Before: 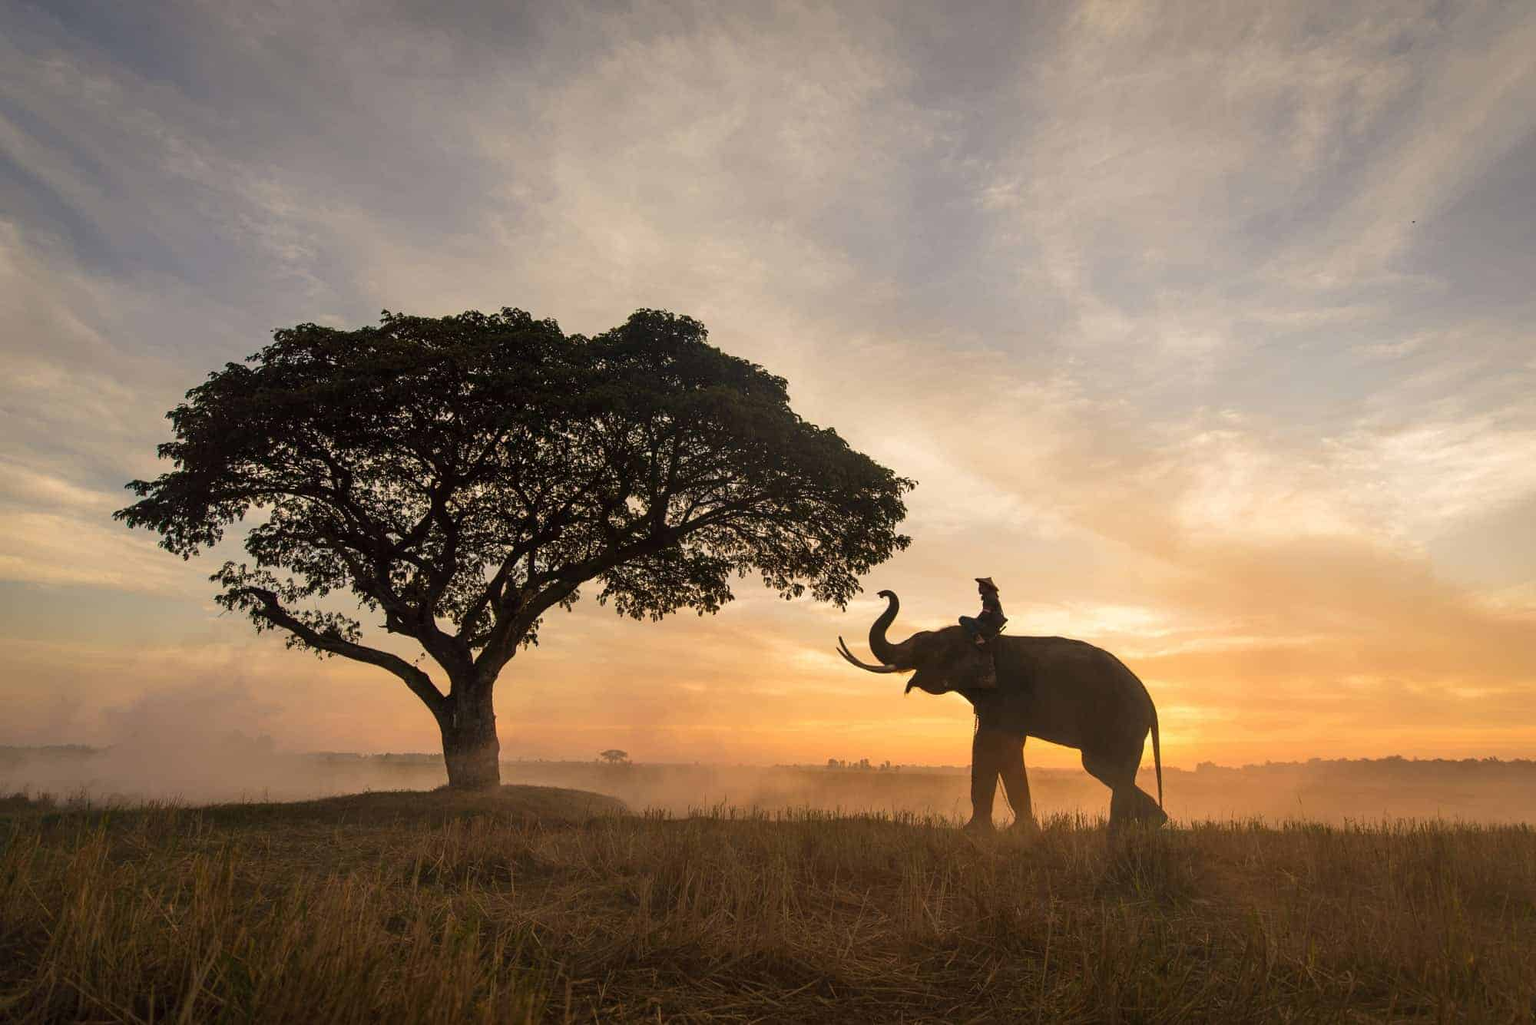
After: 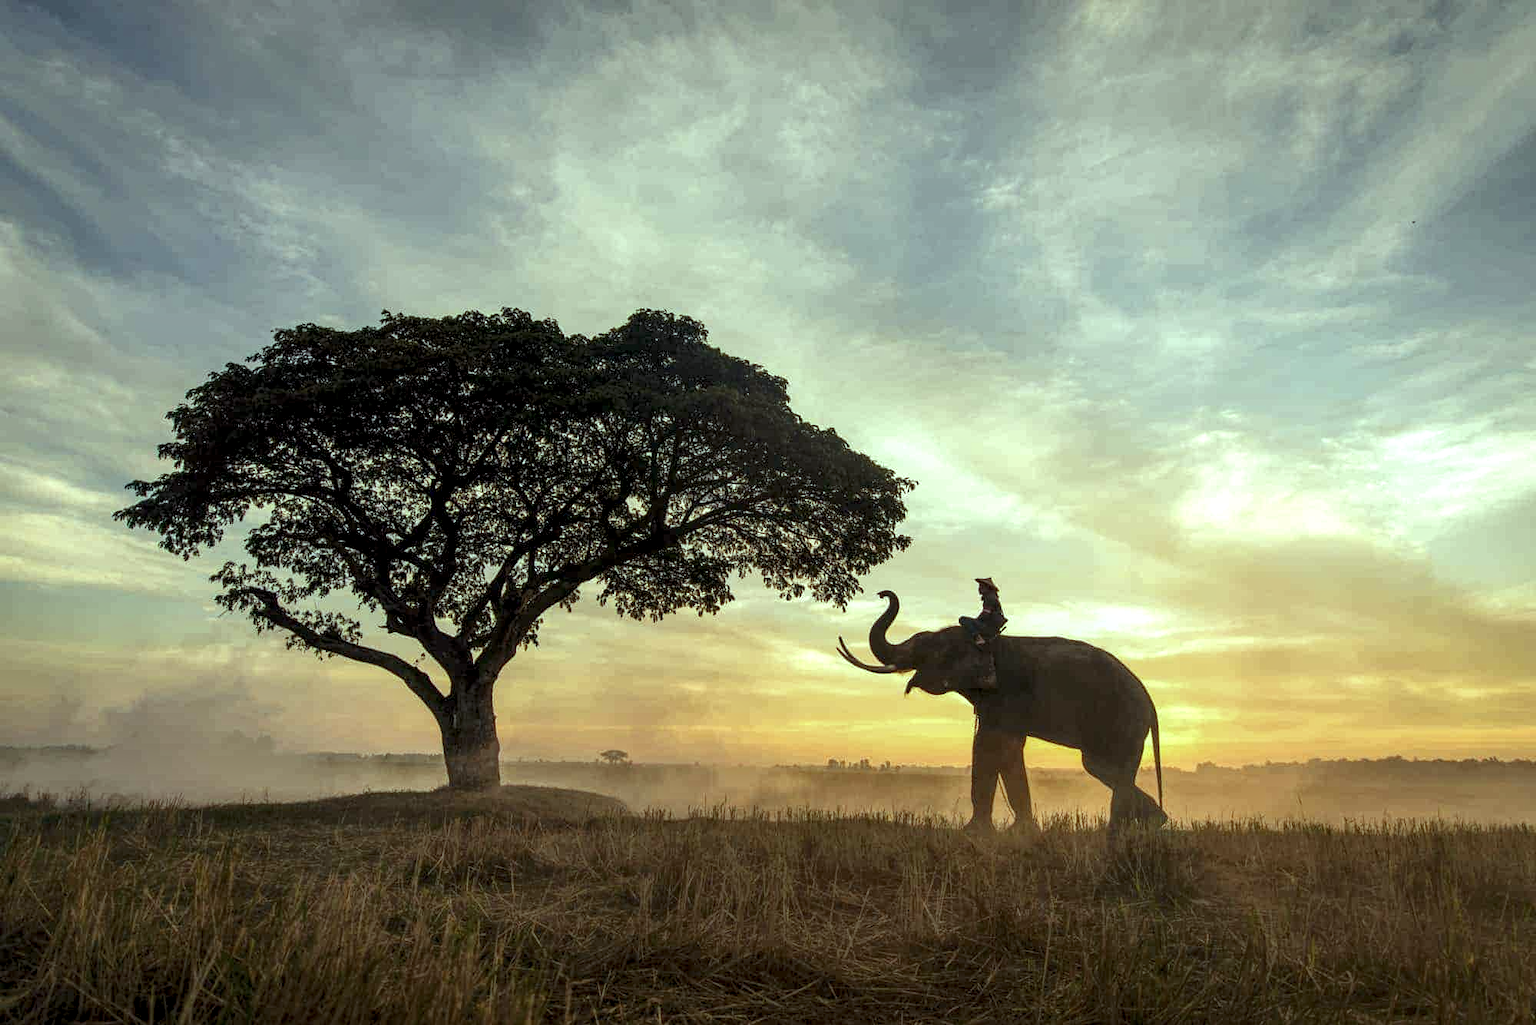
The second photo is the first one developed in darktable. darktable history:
color balance: mode lift, gamma, gain (sRGB), lift [0.997, 0.979, 1.021, 1.011], gamma [1, 1.084, 0.916, 0.998], gain [1, 0.87, 1.13, 1.101], contrast 4.55%, contrast fulcrum 38.24%, output saturation 104.09%
local contrast: highlights 100%, shadows 100%, detail 200%, midtone range 0.2
